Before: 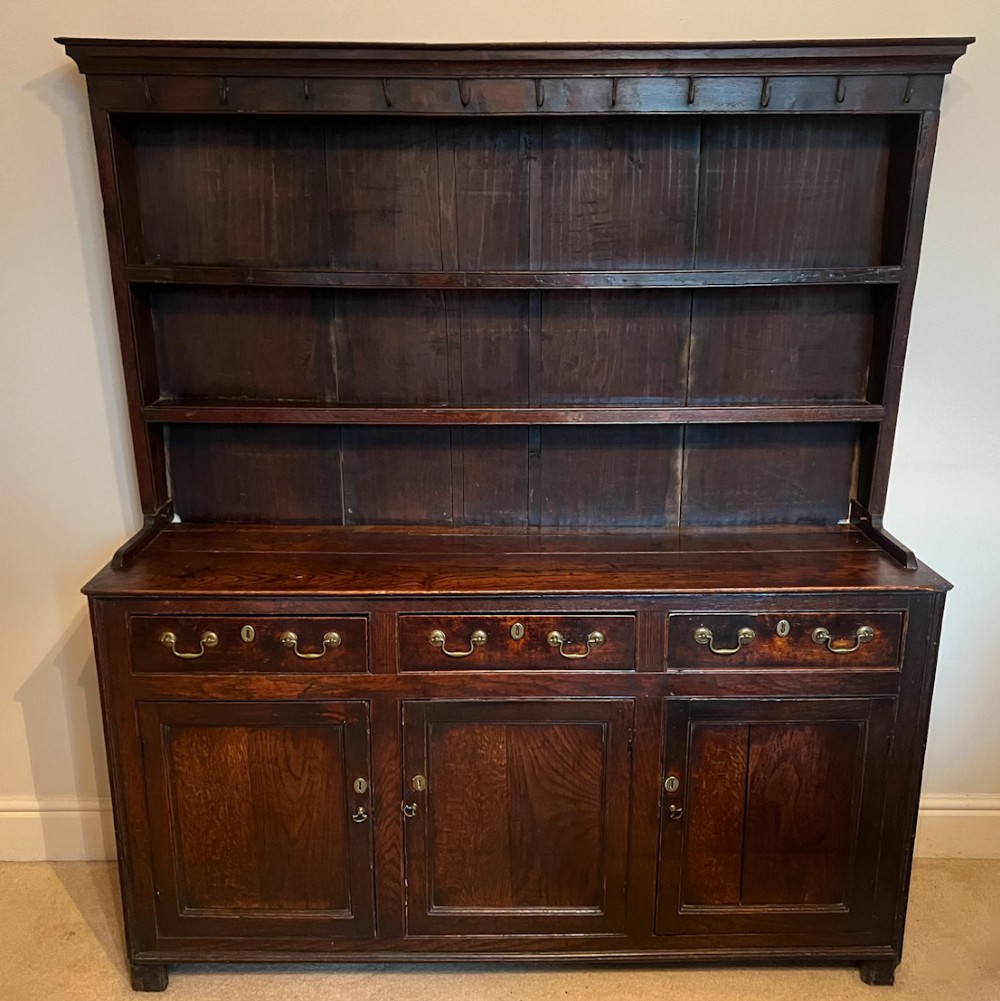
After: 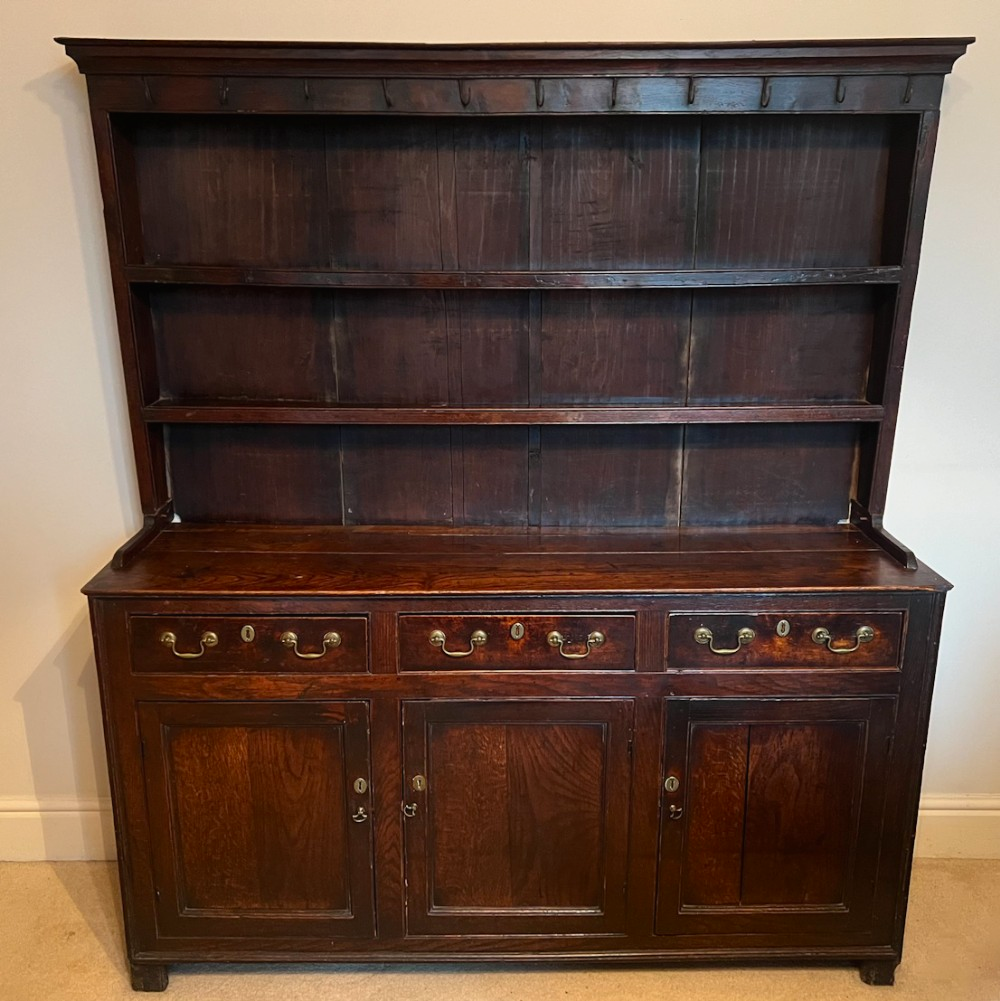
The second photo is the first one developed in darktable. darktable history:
contrast brightness saturation: contrast 0.1, brightness 0.03, saturation 0.09
contrast equalizer: octaves 7, y [[0.6 ×6], [0.55 ×6], [0 ×6], [0 ×6], [0 ×6]], mix -0.2
